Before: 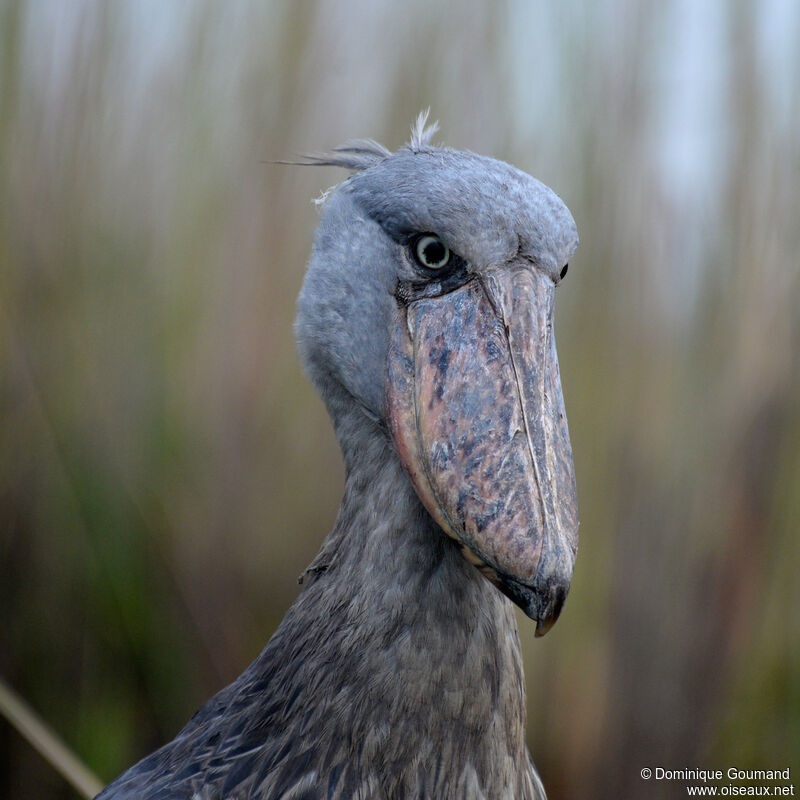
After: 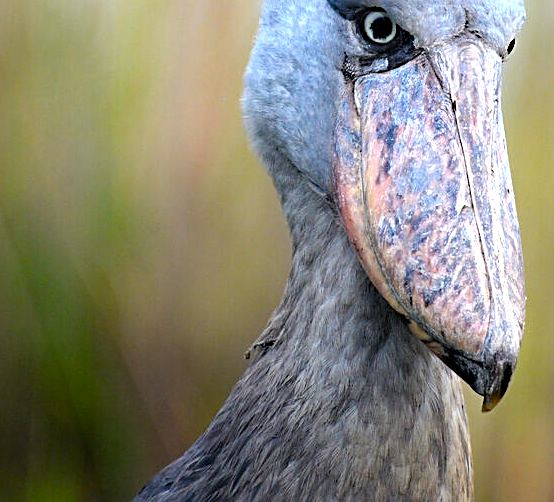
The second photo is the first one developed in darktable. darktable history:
haze removal: strength 0.292, distance 0.243, compatibility mode true, adaptive false
local contrast: mode bilateral grid, contrast 20, coarseness 50, detail 120%, midtone range 0.2
exposure: black level correction 0, exposure 1.18 EV, compensate highlight preservation false
levels: levels [0.062, 0.494, 0.925]
color balance rgb: perceptual saturation grading › global saturation 29.674%
sharpen: on, module defaults
crop: left 6.747%, top 28.137%, right 23.891%, bottom 9.048%
contrast equalizer: y [[0.6 ×6], [0.55 ×6], [0 ×6], [0 ×6], [0 ×6]], mix -0.994
